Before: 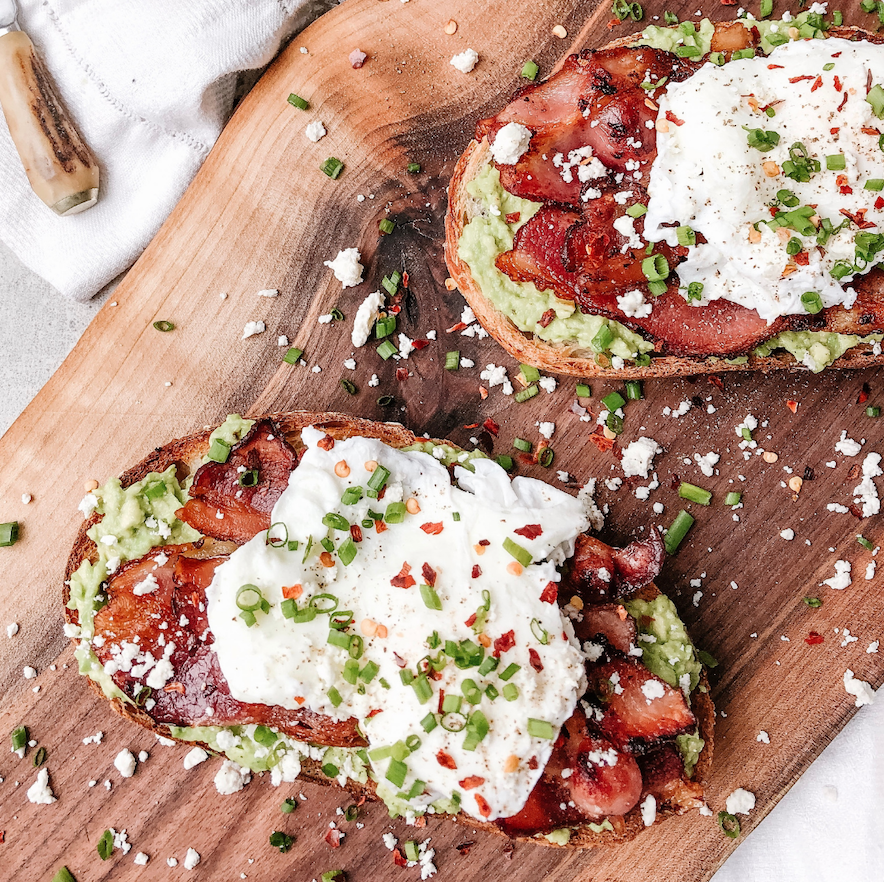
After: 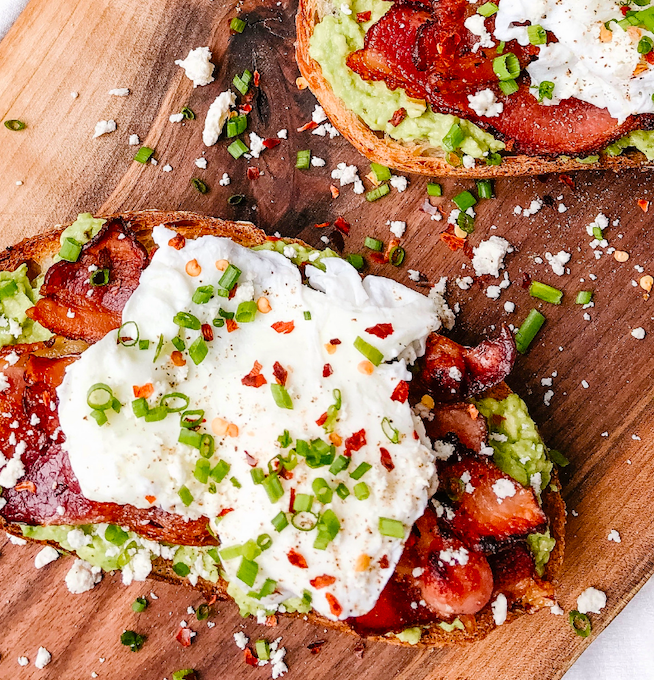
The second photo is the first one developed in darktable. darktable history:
crop: left 16.871%, top 22.857%, right 9.116%
velvia: strength 32%, mid-tones bias 0.2
